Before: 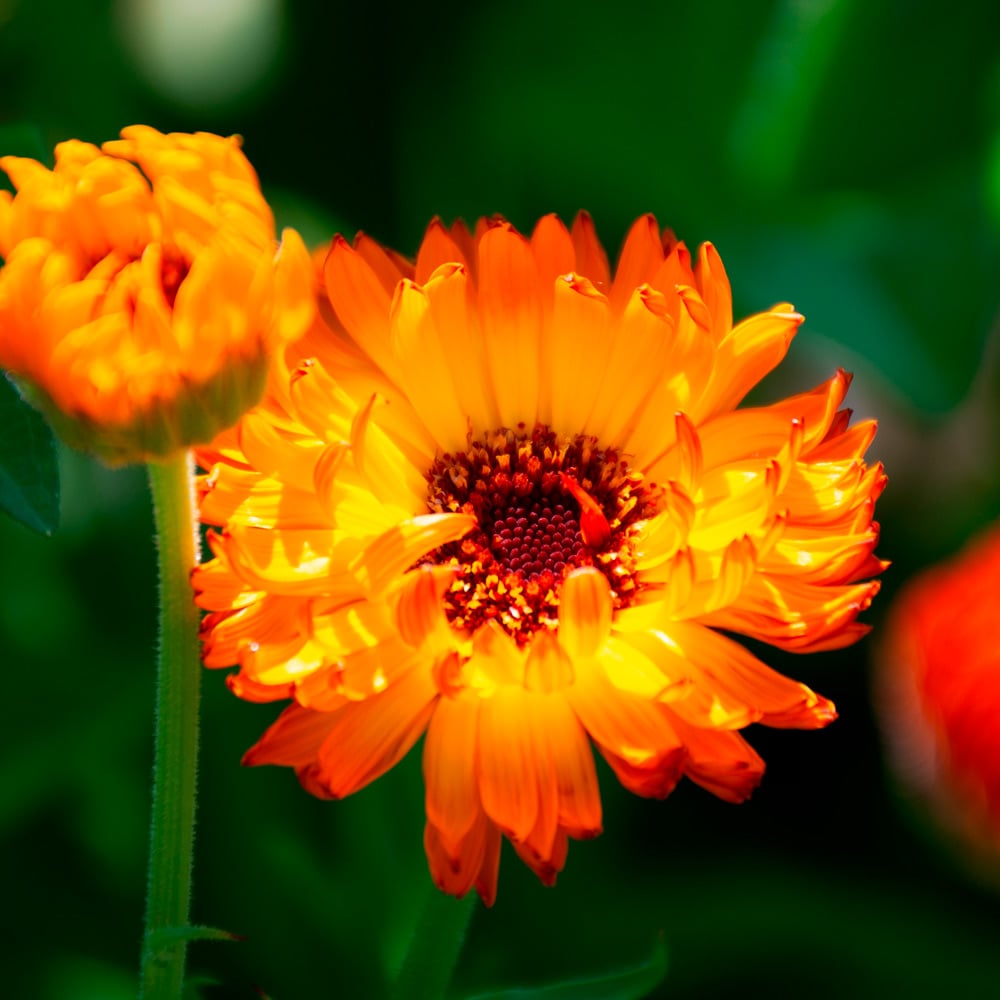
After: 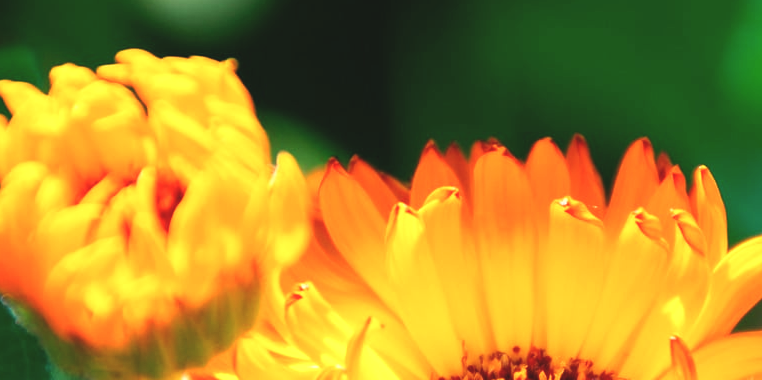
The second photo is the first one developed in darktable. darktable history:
crop: left 0.579%, top 7.627%, right 23.167%, bottom 54.275%
exposure: black level correction -0.008, exposure 0.067 EV, compensate highlight preservation false
levels: levels [0.052, 0.496, 0.908]
base curve: curves: ch0 [(0, 0) (0.204, 0.334) (0.55, 0.733) (1, 1)], preserve colors none
